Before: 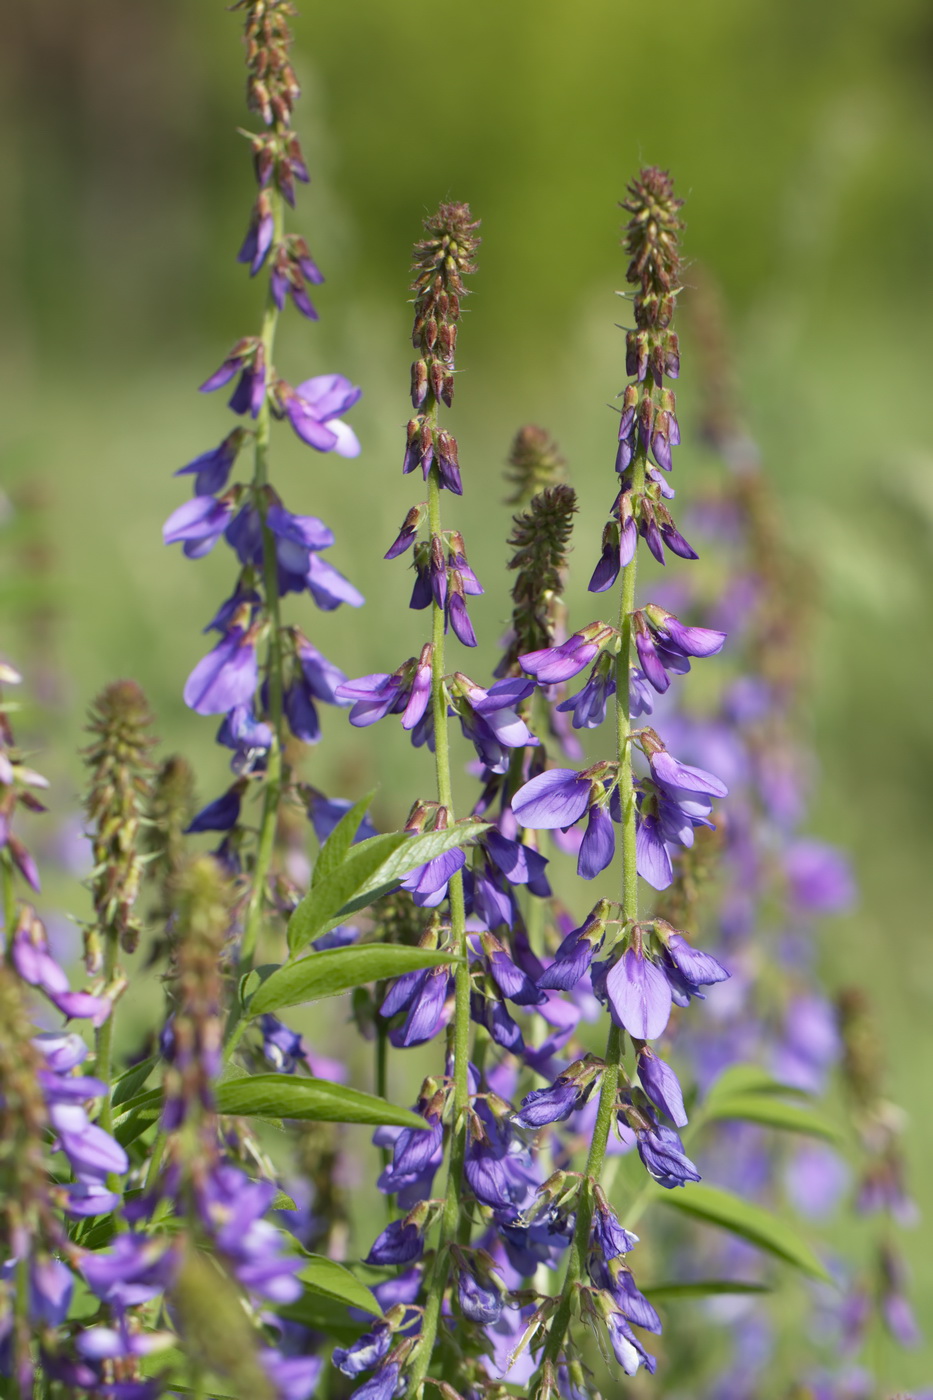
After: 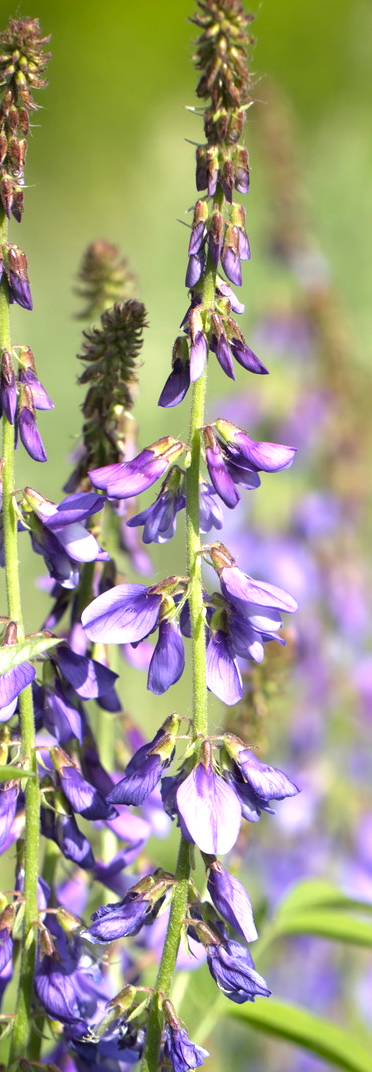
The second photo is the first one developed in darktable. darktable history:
levels: black 8.56%, levels [0.062, 0.494, 0.925]
crop: left 46.18%, top 13.268%, right 13.937%, bottom 10.089%
vignetting: fall-off start 74.54%, fall-off radius 66.27%, saturation 0.374
exposure: exposure 0.561 EV, compensate highlight preservation false
